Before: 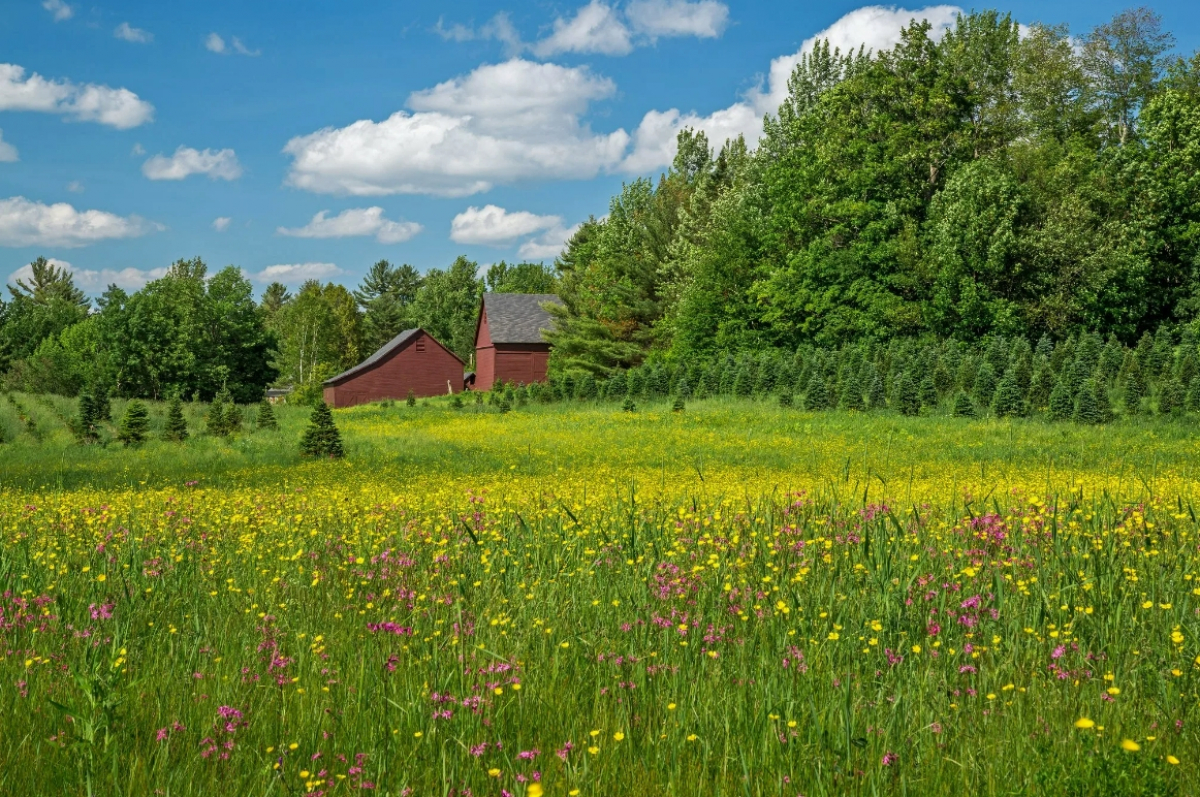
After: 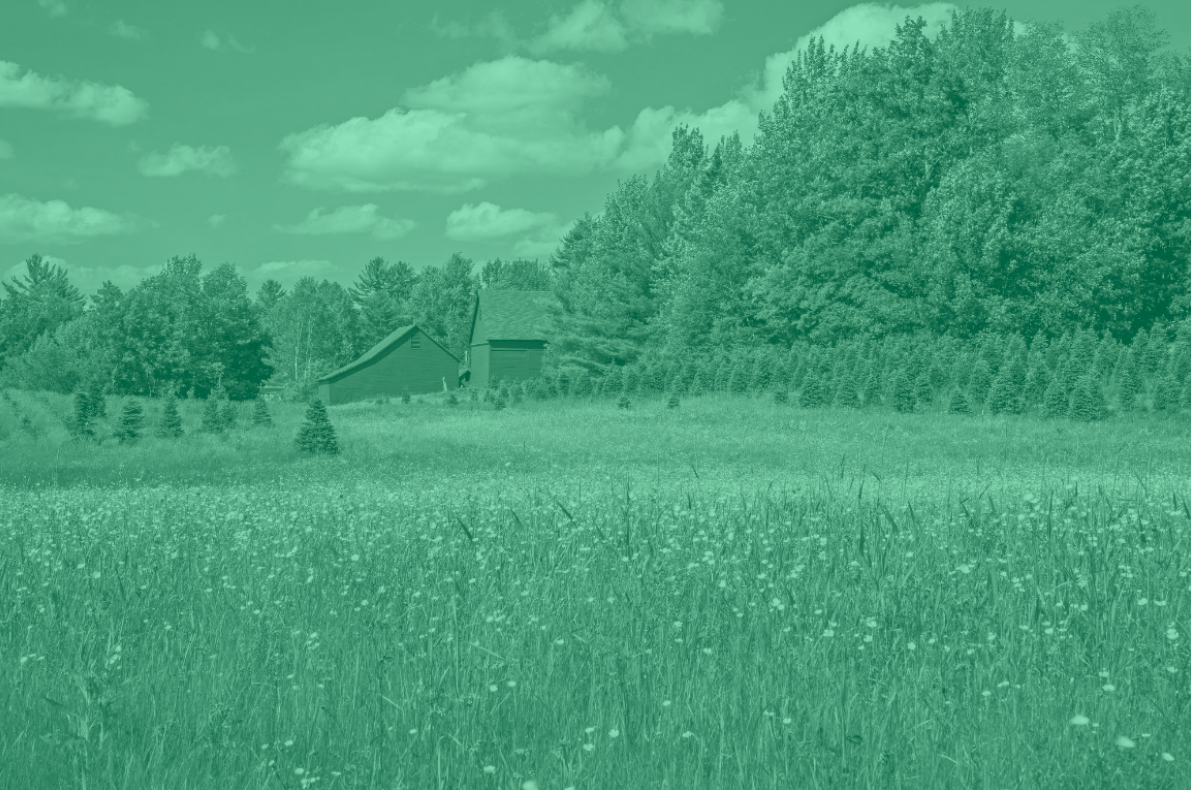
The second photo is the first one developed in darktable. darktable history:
crop: left 0.434%, top 0.485%, right 0.244%, bottom 0.386%
colorize: hue 147.6°, saturation 65%, lightness 21.64%
